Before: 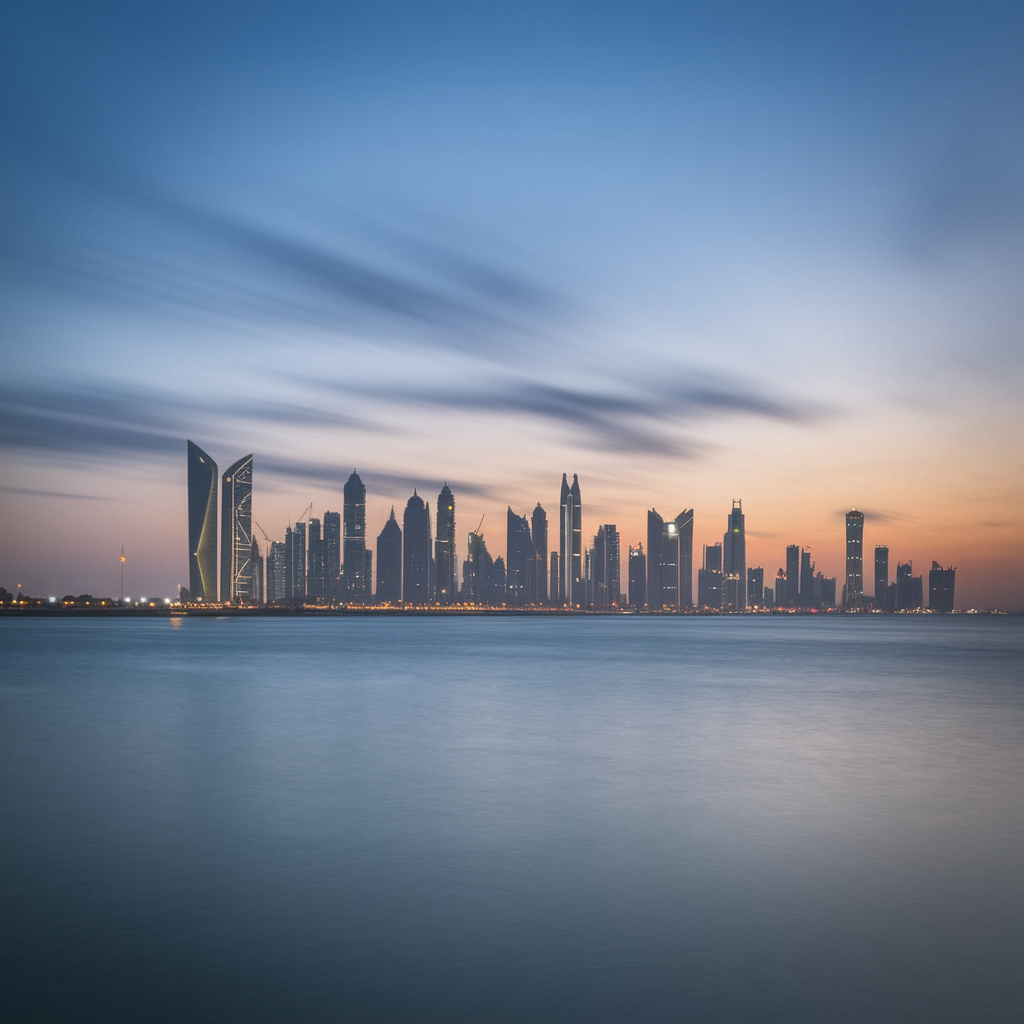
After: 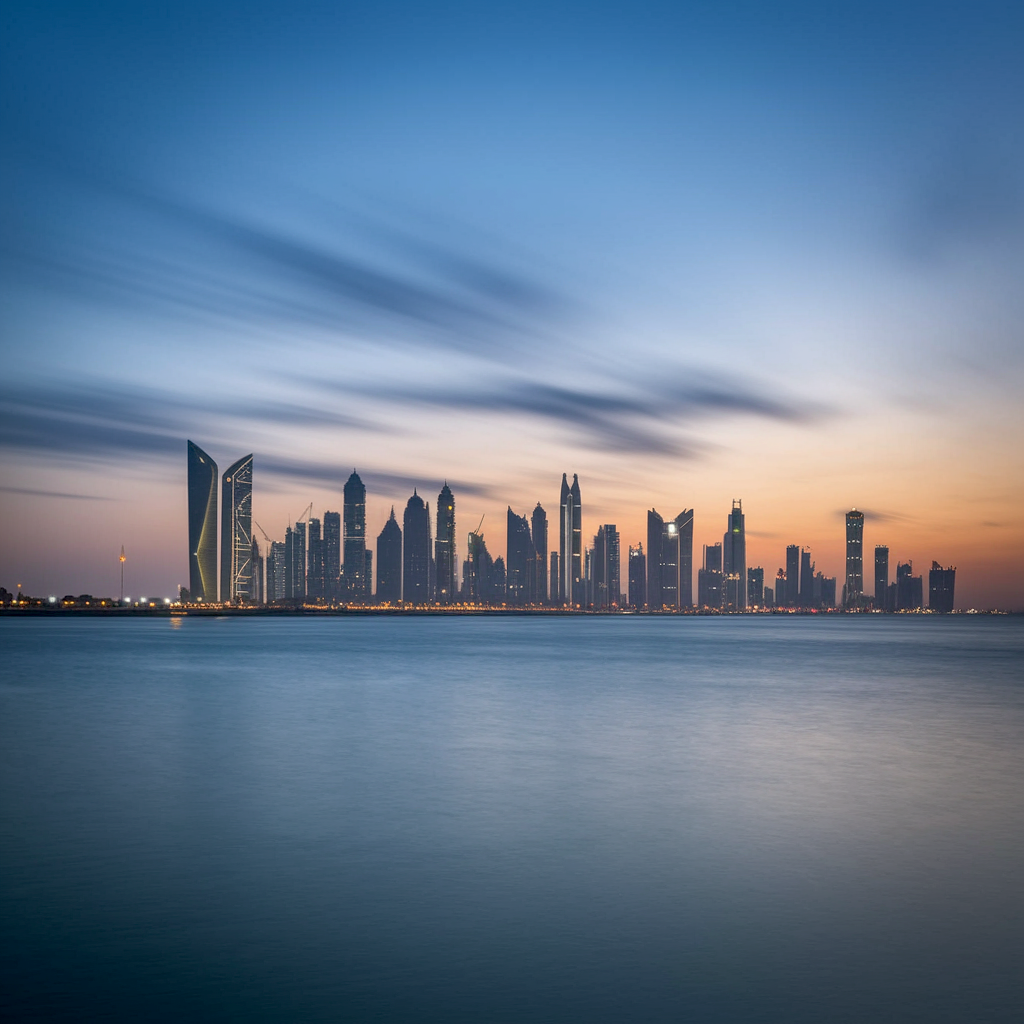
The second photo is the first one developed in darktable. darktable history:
exposure: black level correction 0.01, exposure 0.015 EV, compensate highlight preservation false
haze removal: compatibility mode true, adaptive false
